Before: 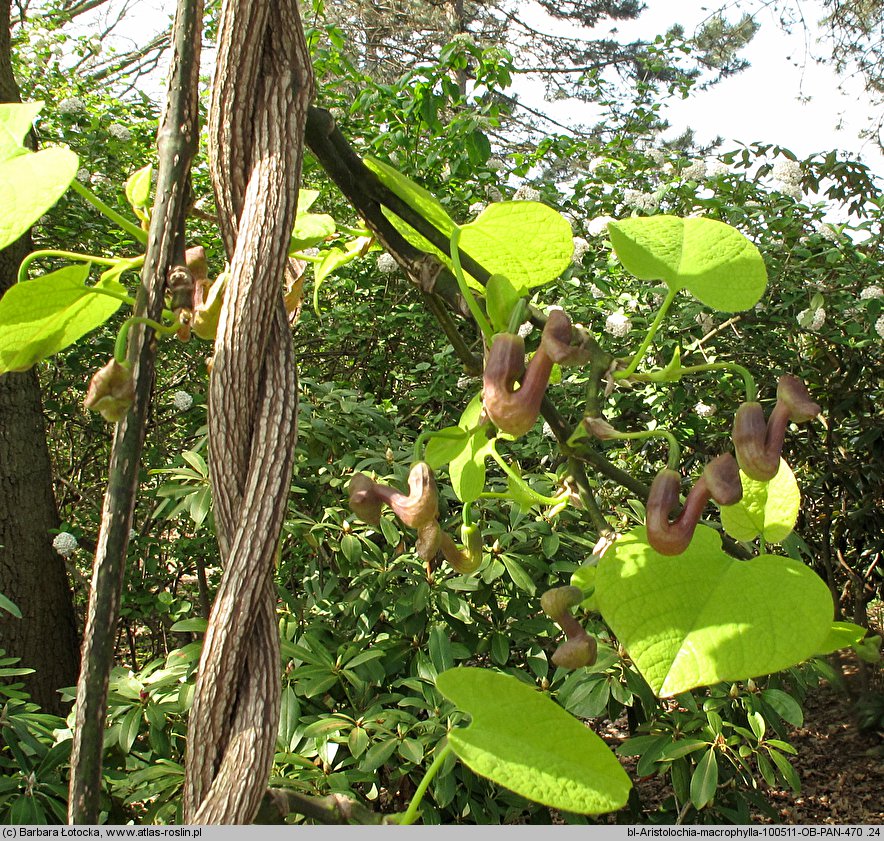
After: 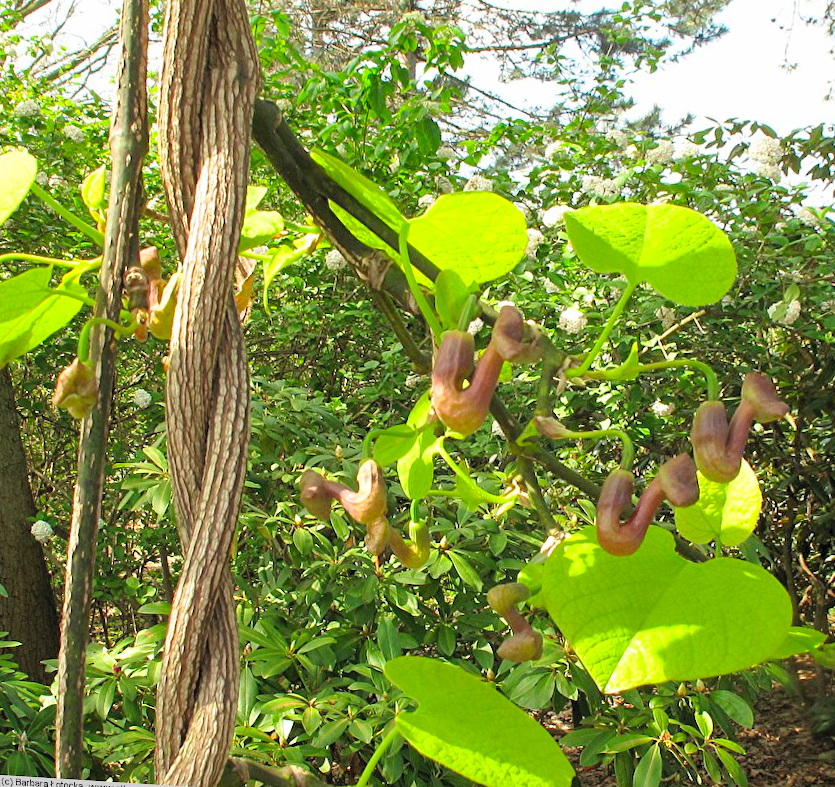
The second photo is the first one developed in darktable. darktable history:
rotate and perspective: rotation 0.062°, lens shift (vertical) 0.115, lens shift (horizontal) -0.133, crop left 0.047, crop right 0.94, crop top 0.061, crop bottom 0.94
contrast brightness saturation: contrast 0.07, brightness 0.18, saturation 0.4
